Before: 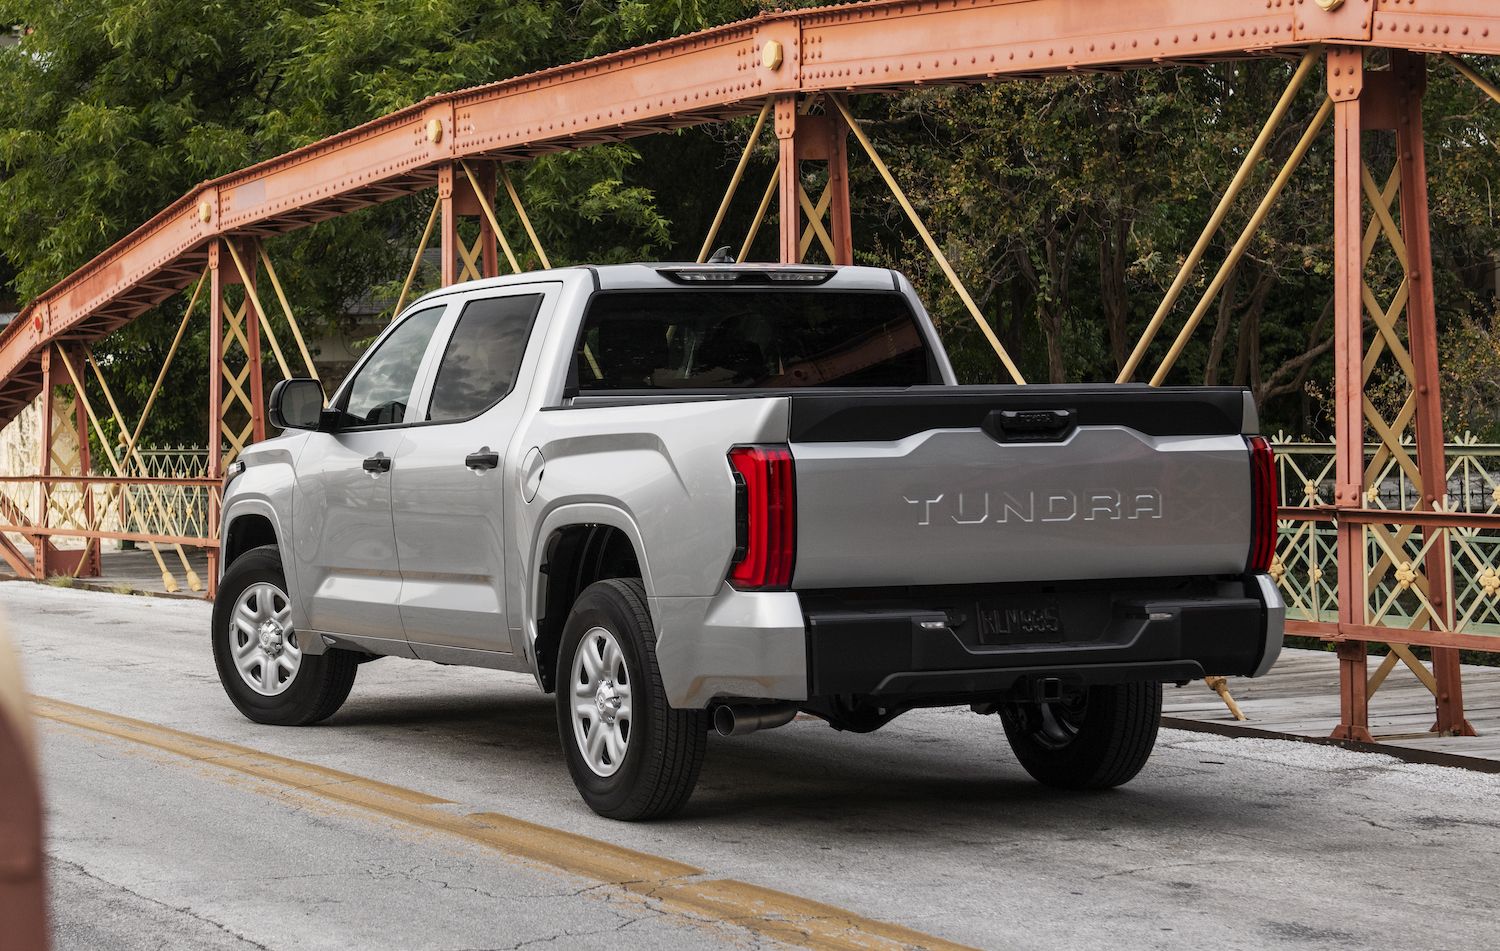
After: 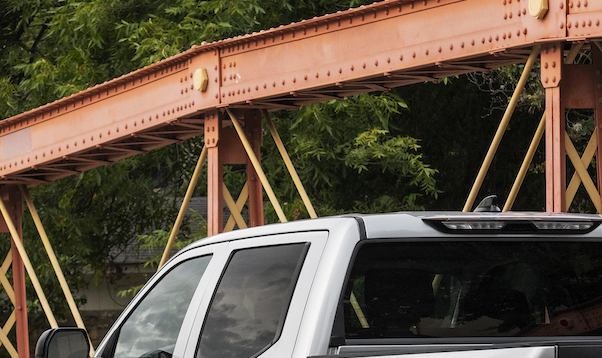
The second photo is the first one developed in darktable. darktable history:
crop: left 15.665%, top 5.436%, right 44.163%, bottom 56.883%
